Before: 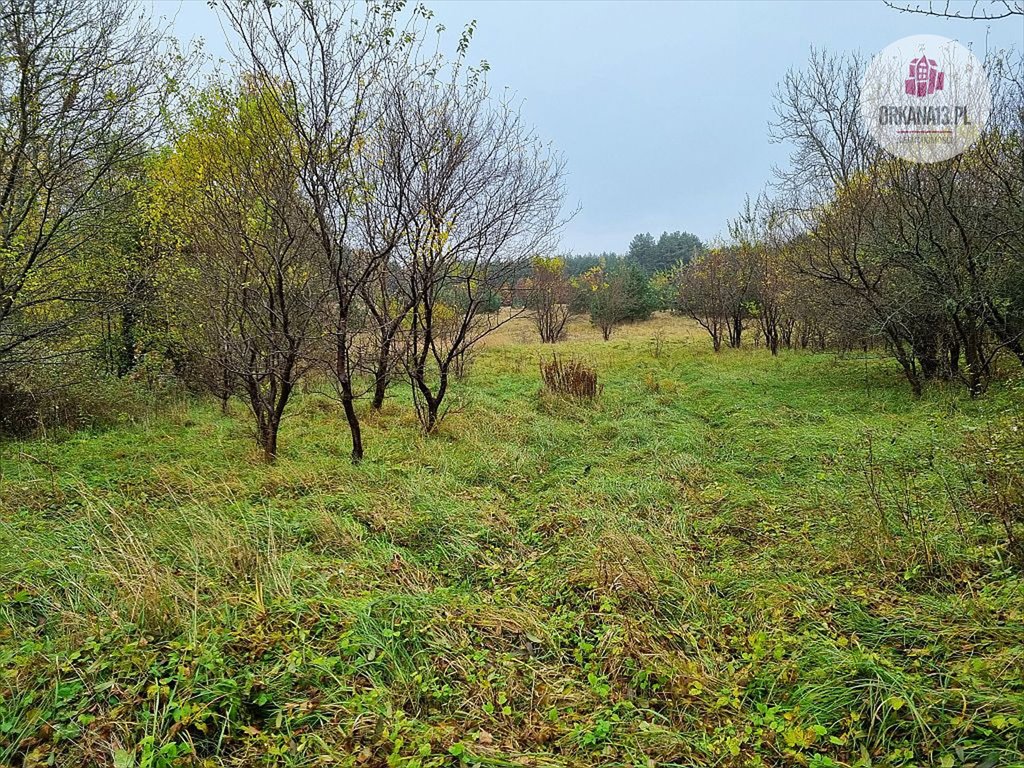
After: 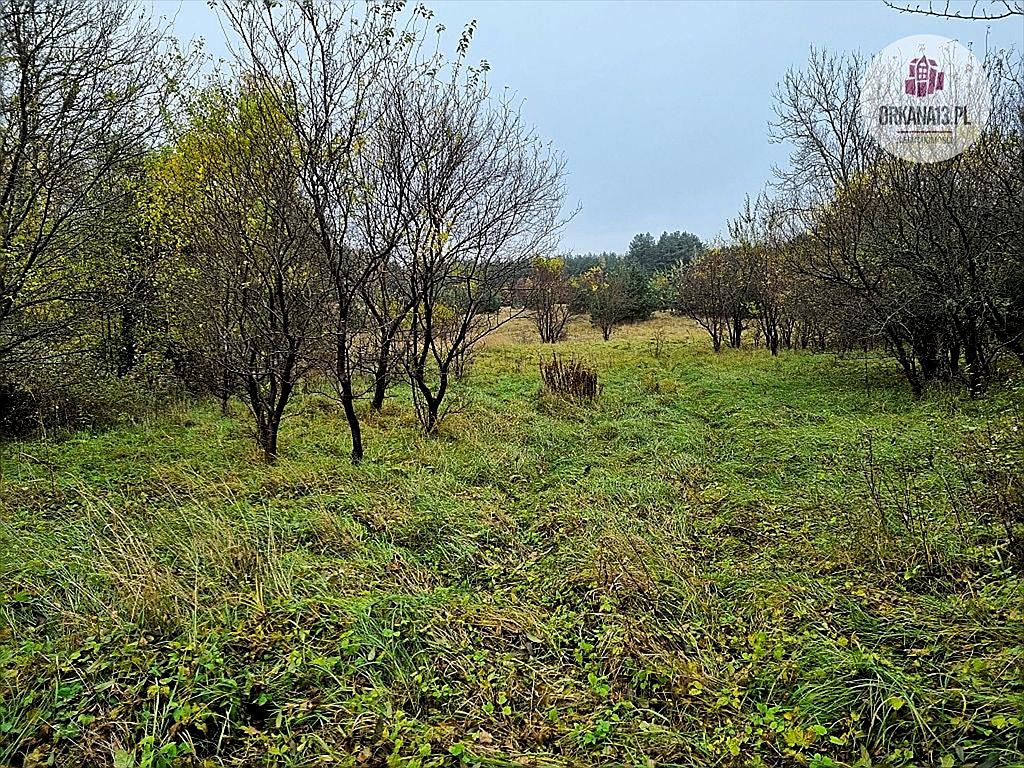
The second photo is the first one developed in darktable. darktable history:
sharpen: on, module defaults
levels: levels [0.116, 0.574, 1]
contrast brightness saturation: contrast 0.095, brightness 0.036, saturation 0.092
